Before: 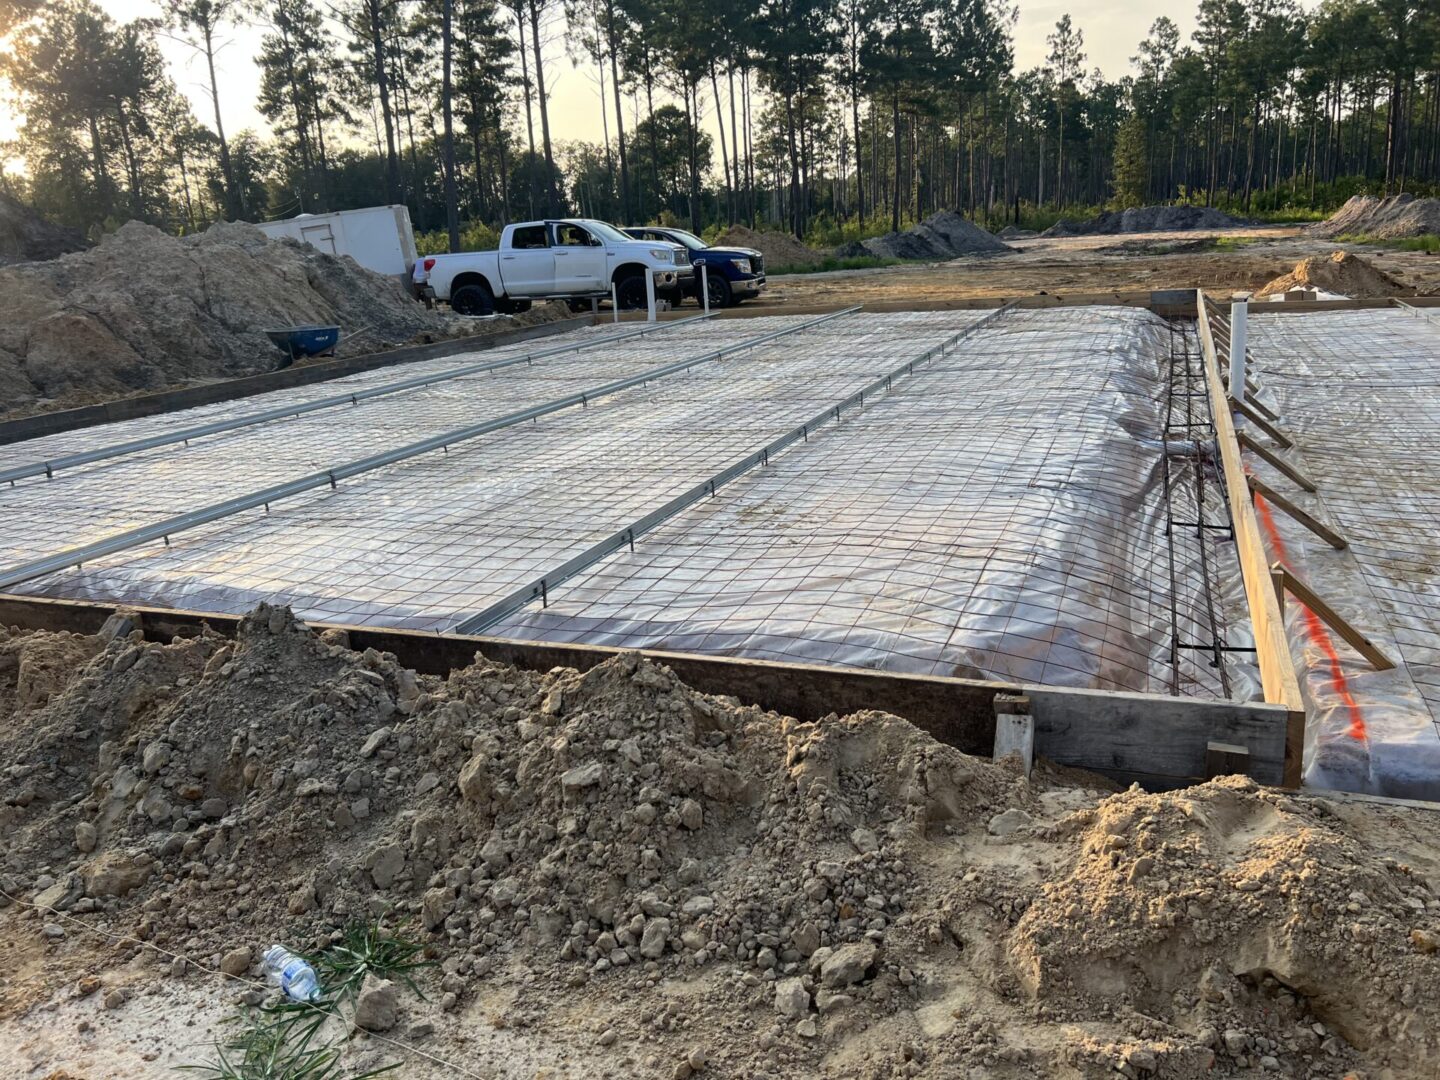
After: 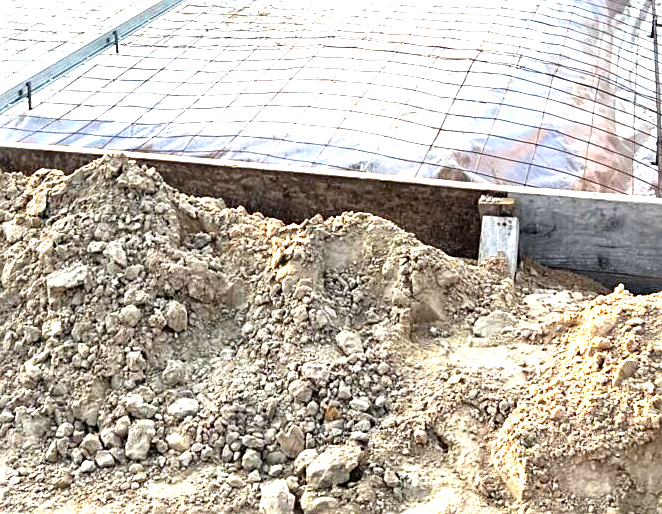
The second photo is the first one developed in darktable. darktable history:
crop: left 35.803%, top 46.174%, right 18.16%, bottom 6.189%
exposure: exposure 1.996 EV, compensate highlight preservation false
sharpen: on, module defaults
